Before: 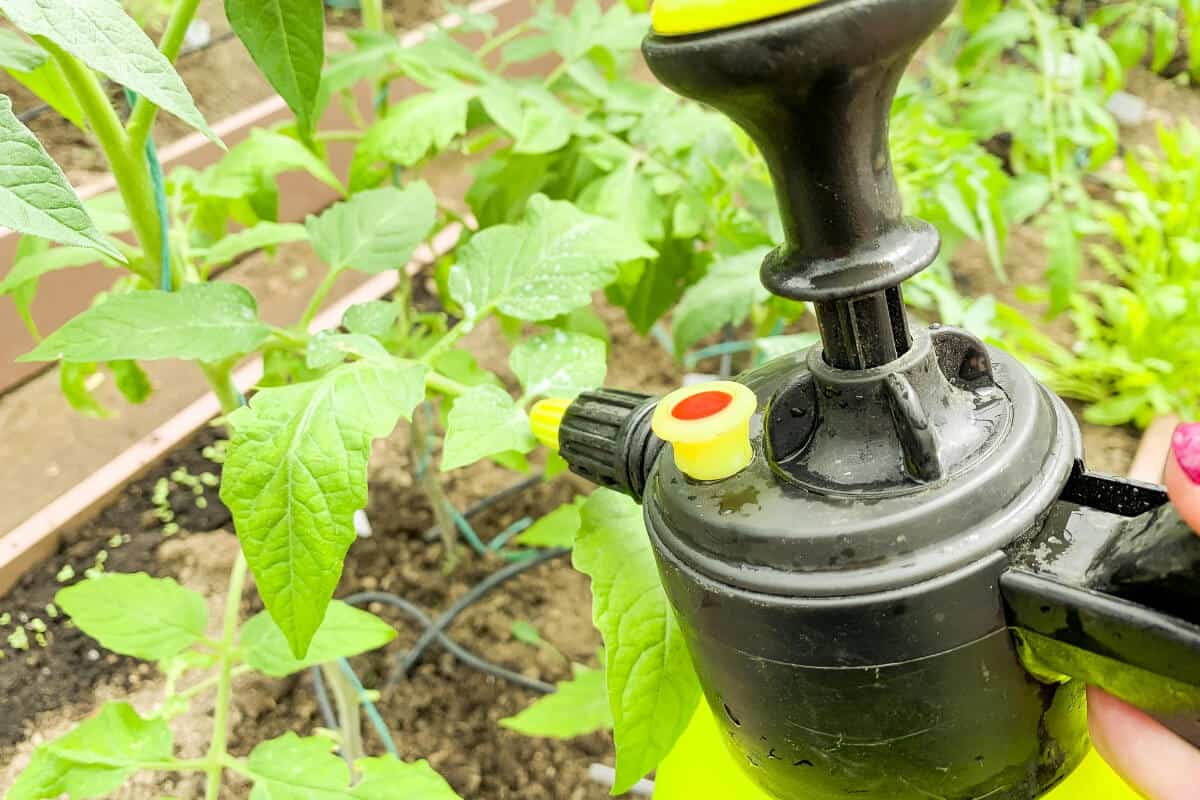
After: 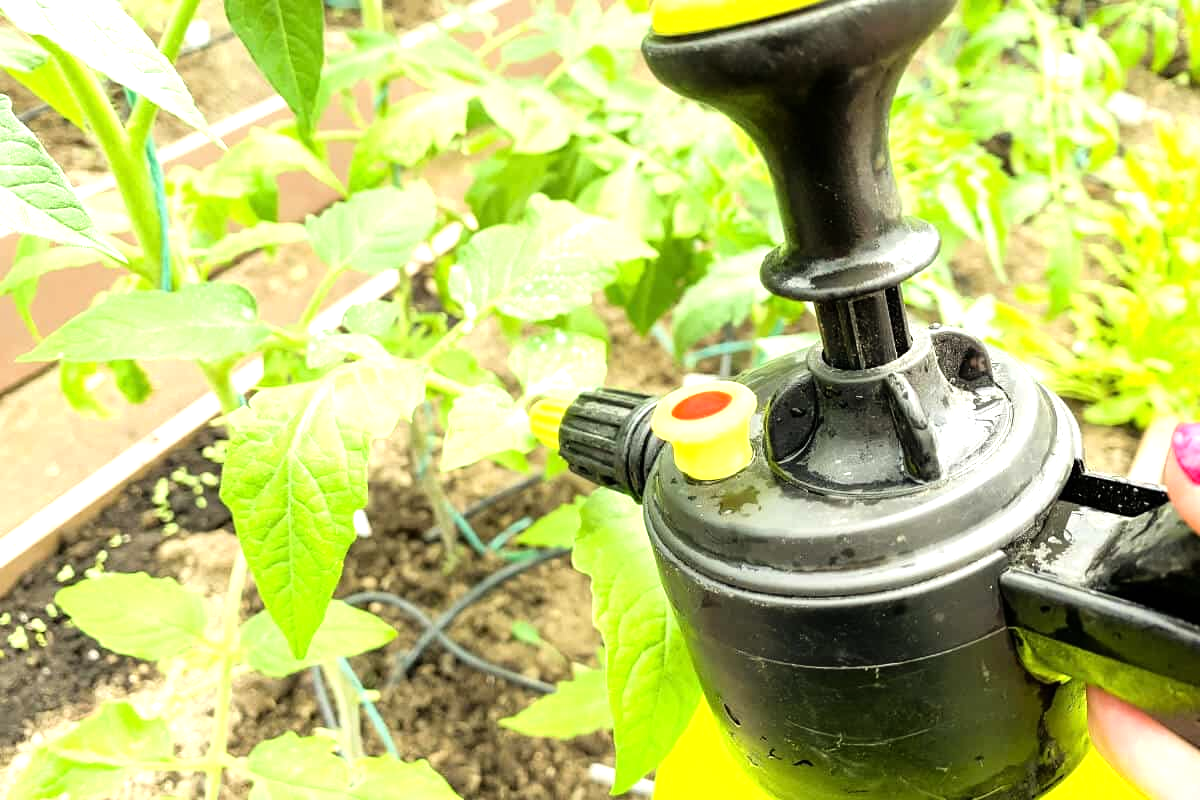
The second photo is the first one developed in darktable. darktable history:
tone equalizer: -8 EV -0.727 EV, -7 EV -0.67 EV, -6 EV -0.586 EV, -5 EV -0.407 EV, -3 EV 0.401 EV, -2 EV 0.6 EV, -1 EV 0.688 EV, +0 EV 0.742 EV, mask exposure compensation -0.514 EV
